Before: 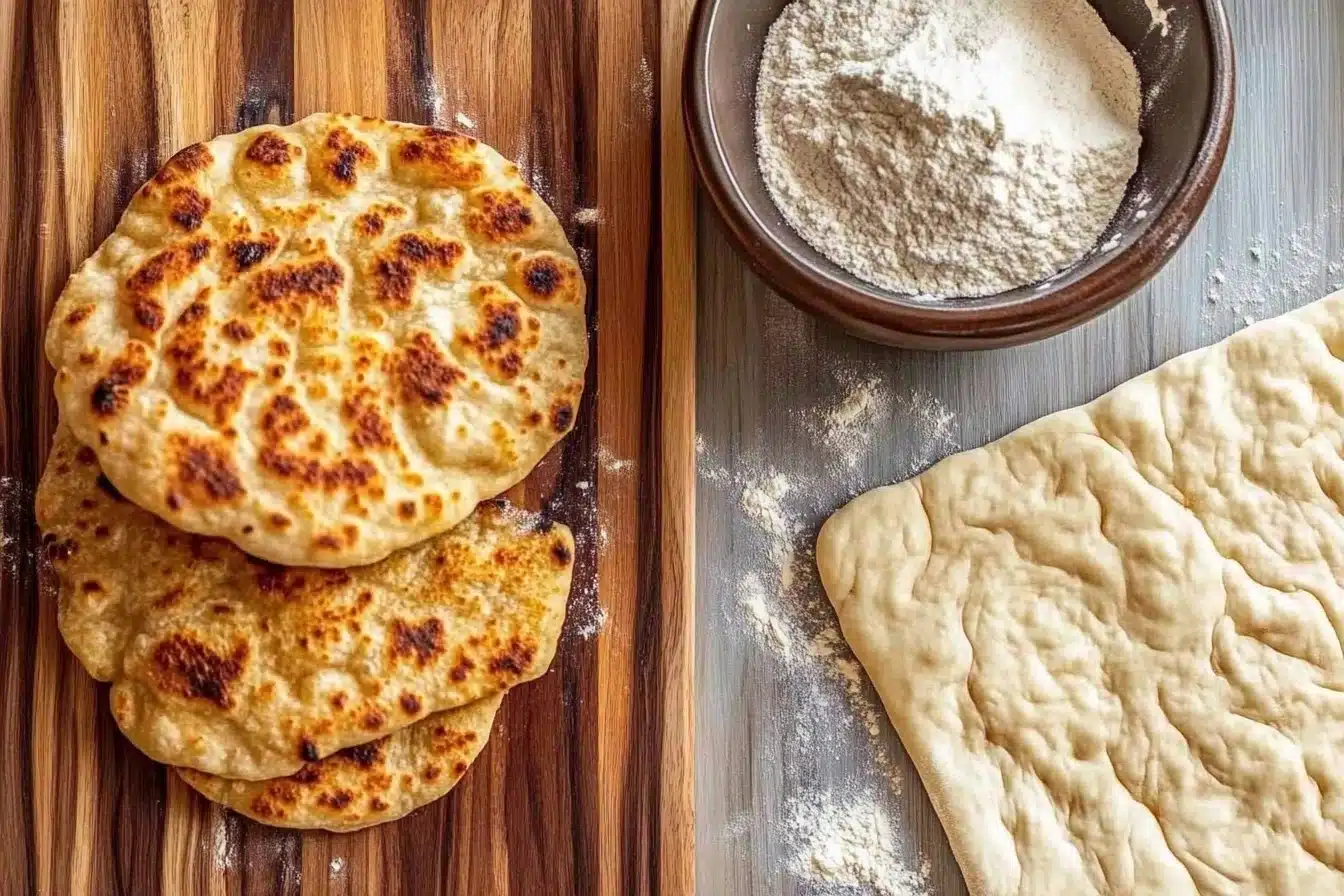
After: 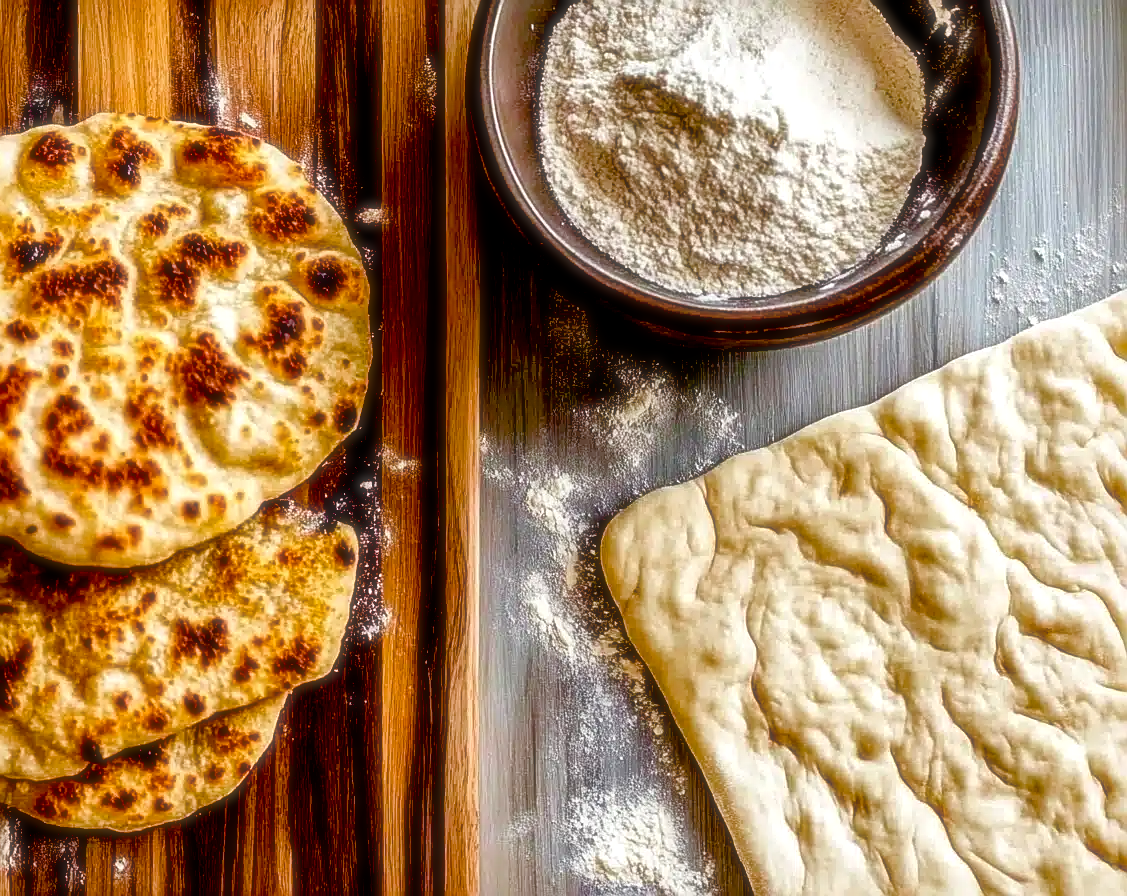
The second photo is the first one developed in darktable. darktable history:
crop: left 16.145%
exposure: black level correction 0.056, compensate highlight preservation false
tone equalizer: on, module defaults
local contrast: mode bilateral grid, contrast 20, coarseness 50, detail 150%, midtone range 0.2
sharpen: on, module defaults
color balance rgb: perceptual saturation grading › global saturation 20%, perceptual saturation grading › highlights -25%, perceptual saturation grading › shadows 50%
rgb curve: mode RGB, independent channels
soften: size 19.52%, mix 20.32%
